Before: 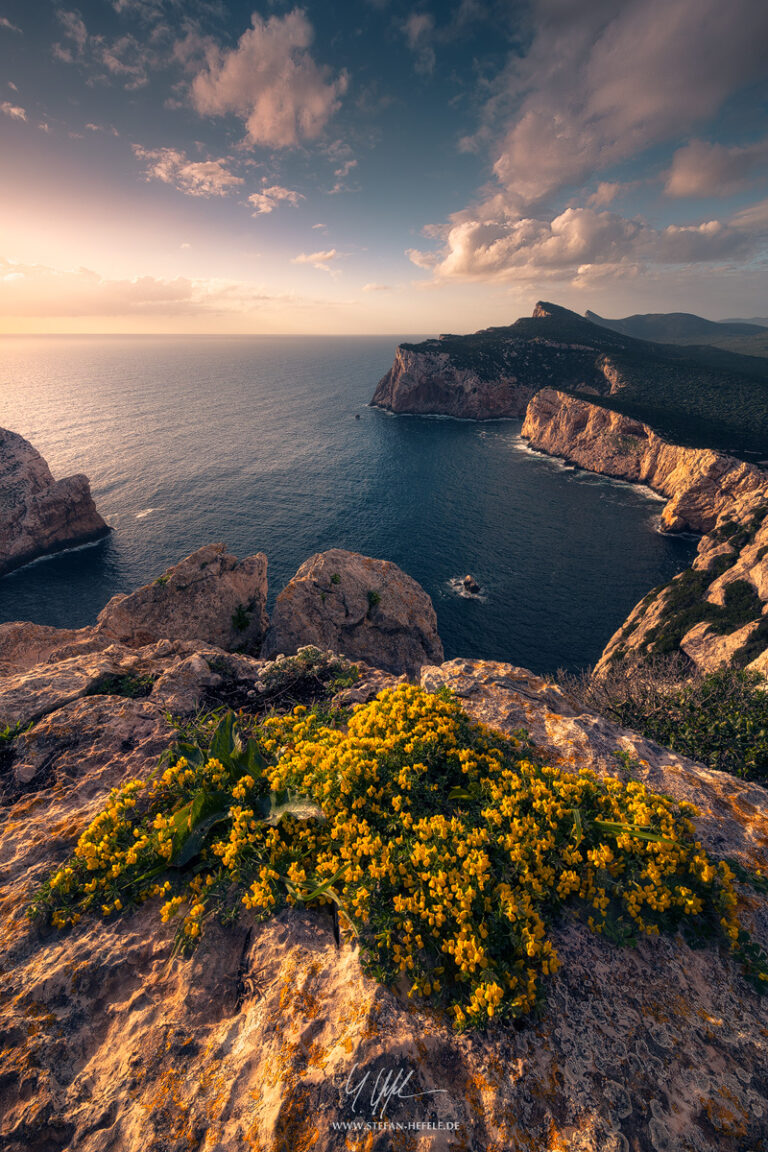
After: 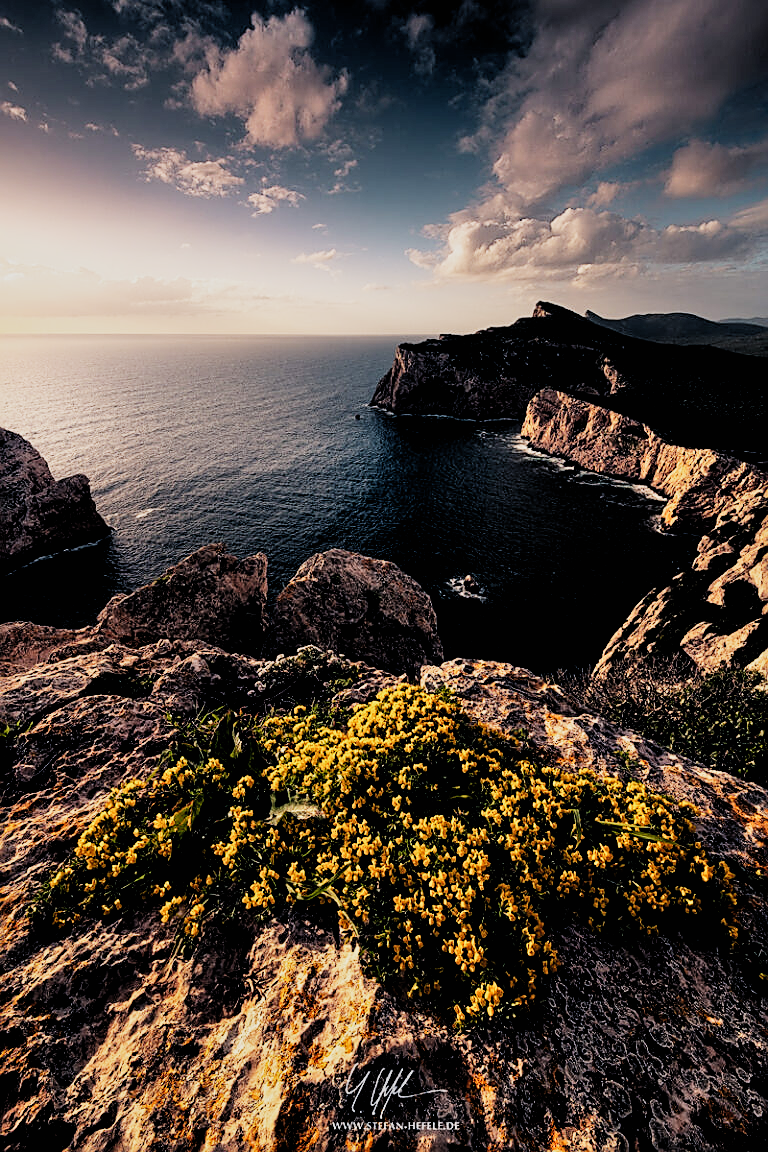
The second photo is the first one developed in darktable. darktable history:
sigmoid: contrast 1.7, skew -0.2, preserve hue 0%, red attenuation 0.1, red rotation 0.035, green attenuation 0.1, green rotation -0.017, blue attenuation 0.15, blue rotation -0.052, base primaries Rec2020
shadows and highlights: shadows 37.27, highlights -28.18, soften with gaussian
sharpen: amount 0.75
rgb levels: levels [[0.034, 0.472, 0.904], [0, 0.5, 1], [0, 0.5, 1]]
